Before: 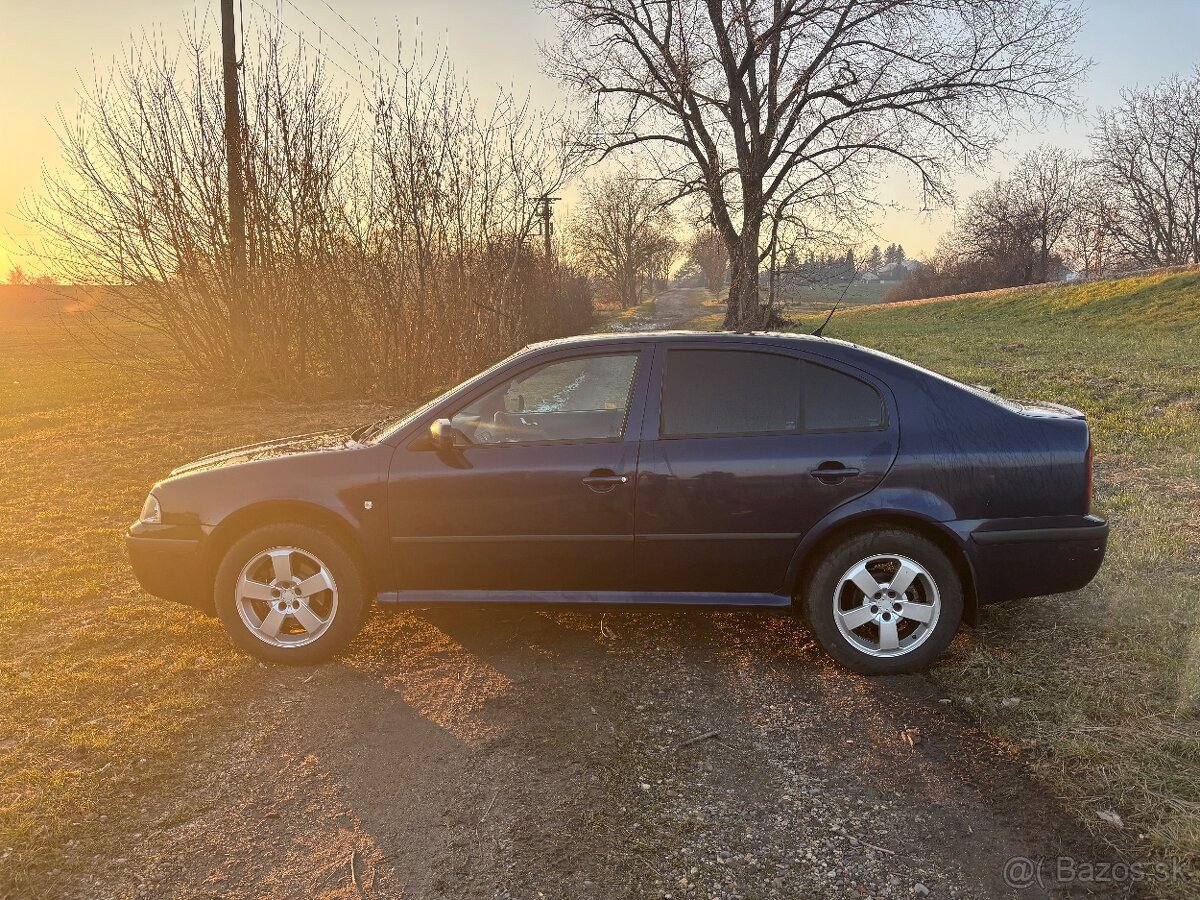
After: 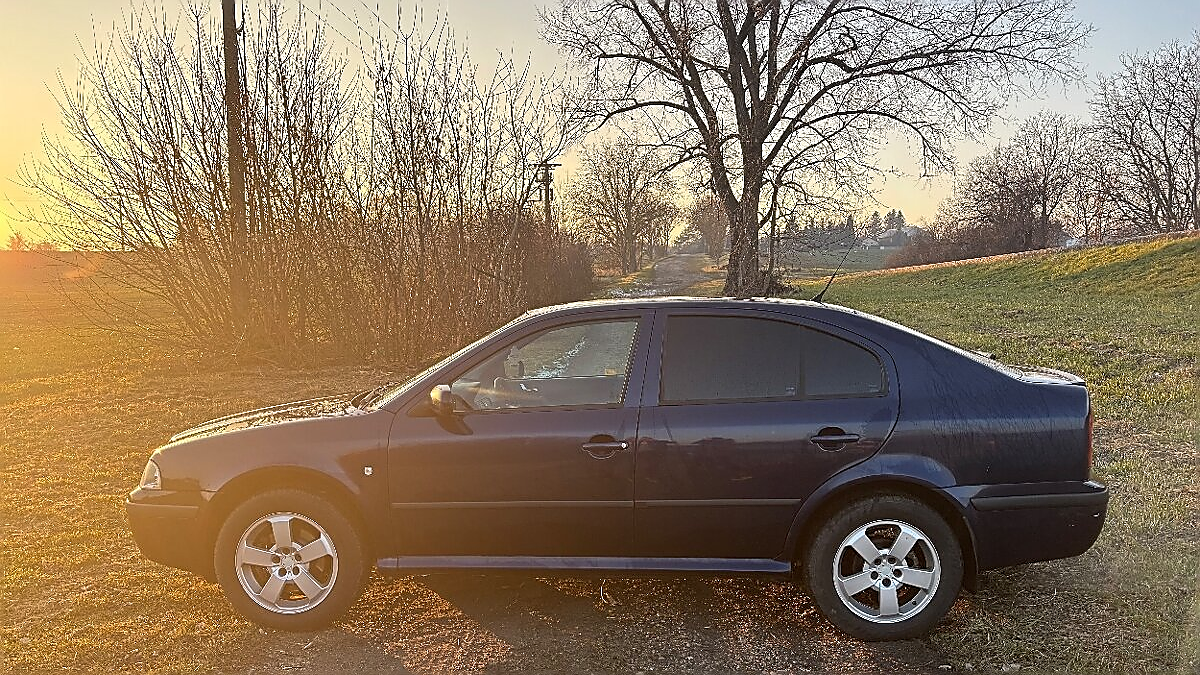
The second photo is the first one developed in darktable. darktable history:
crop: top 3.857%, bottom 21.132%
sharpen: radius 1.4, amount 1.25, threshold 0.7
